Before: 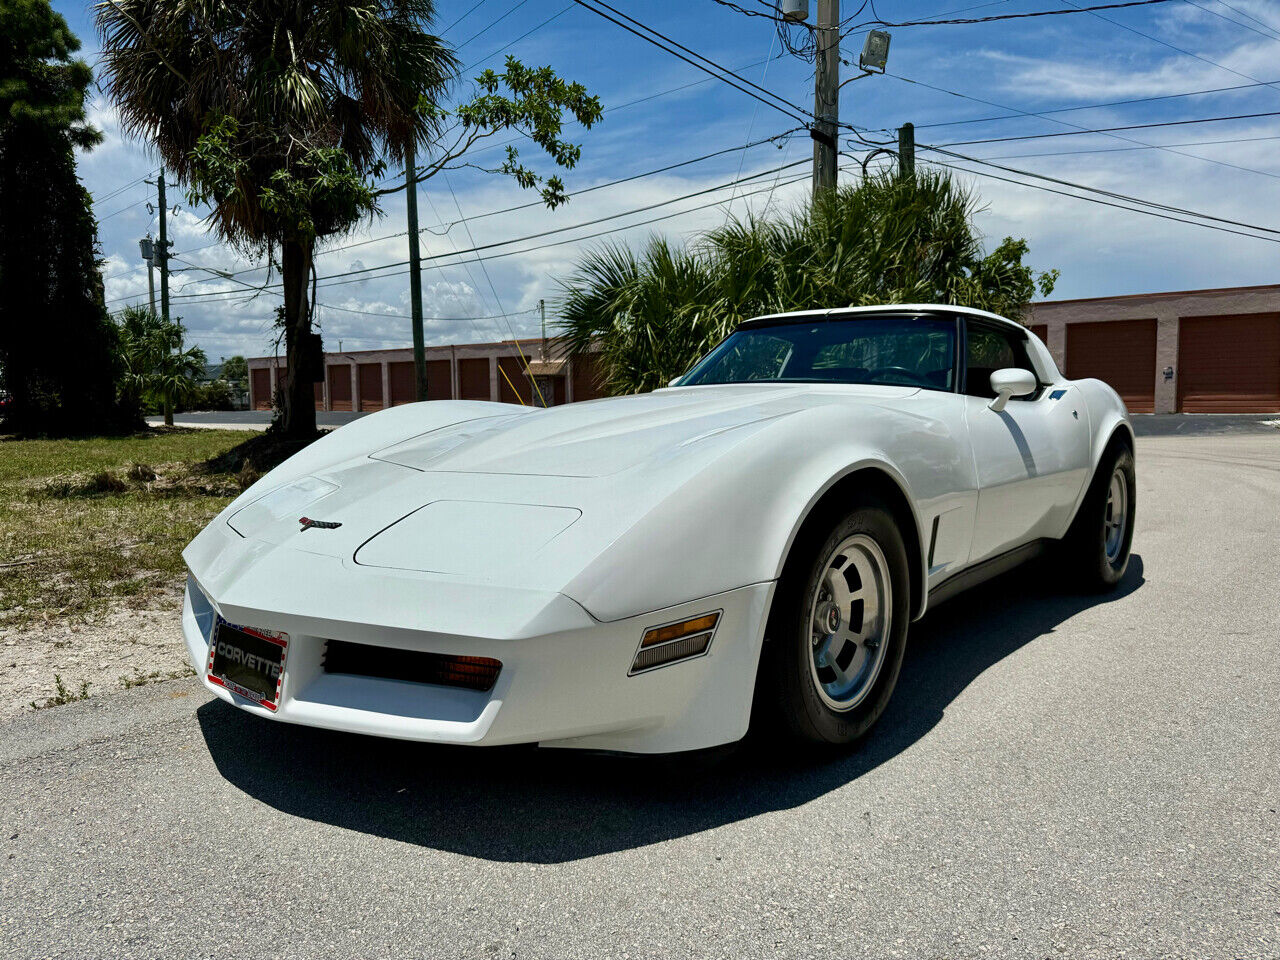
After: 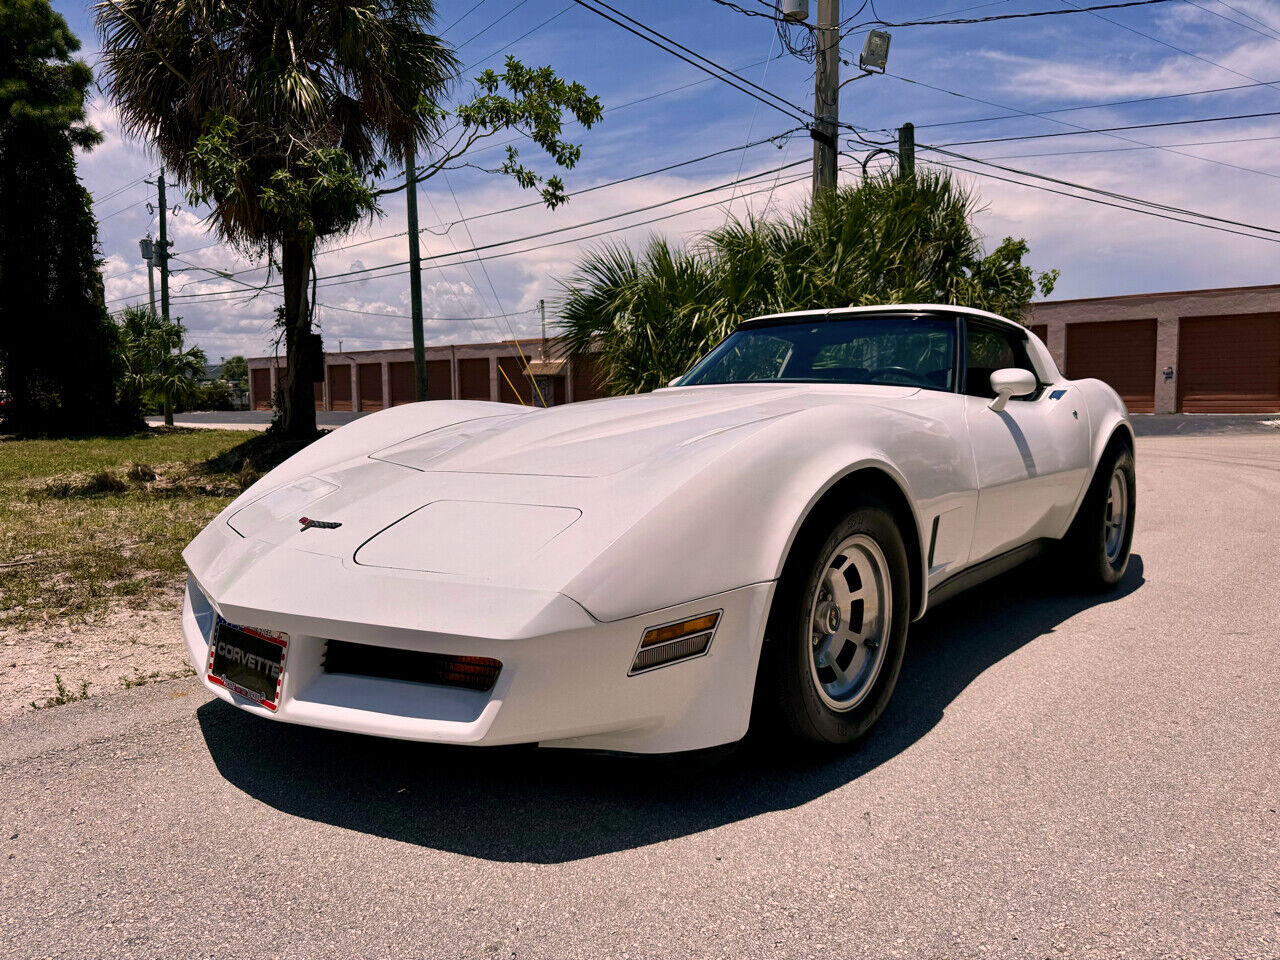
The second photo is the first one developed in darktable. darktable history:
color correction: highlights a* 14.71, highlights b* 4.83
